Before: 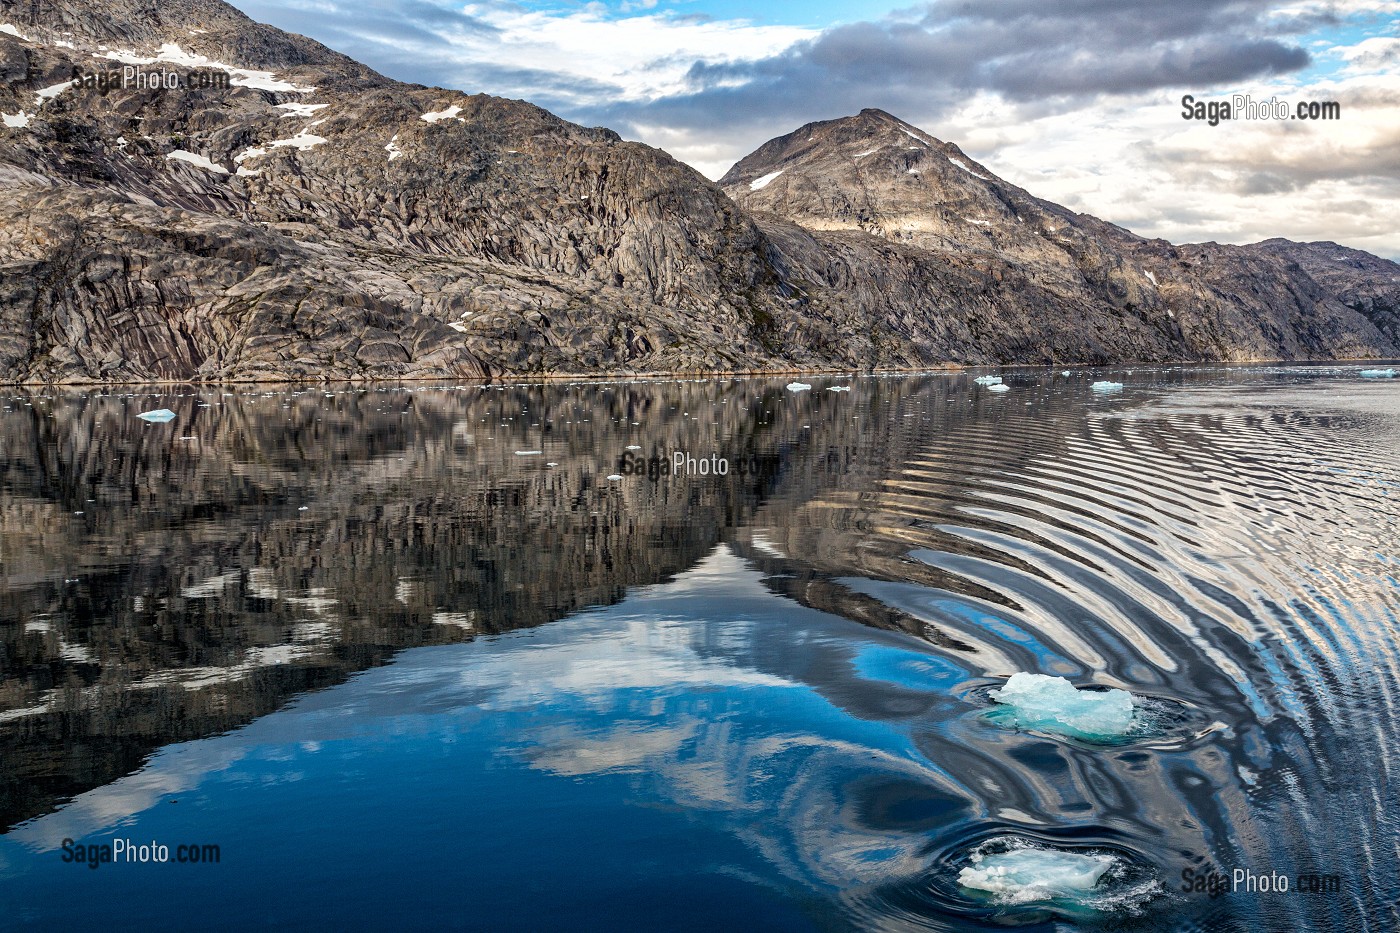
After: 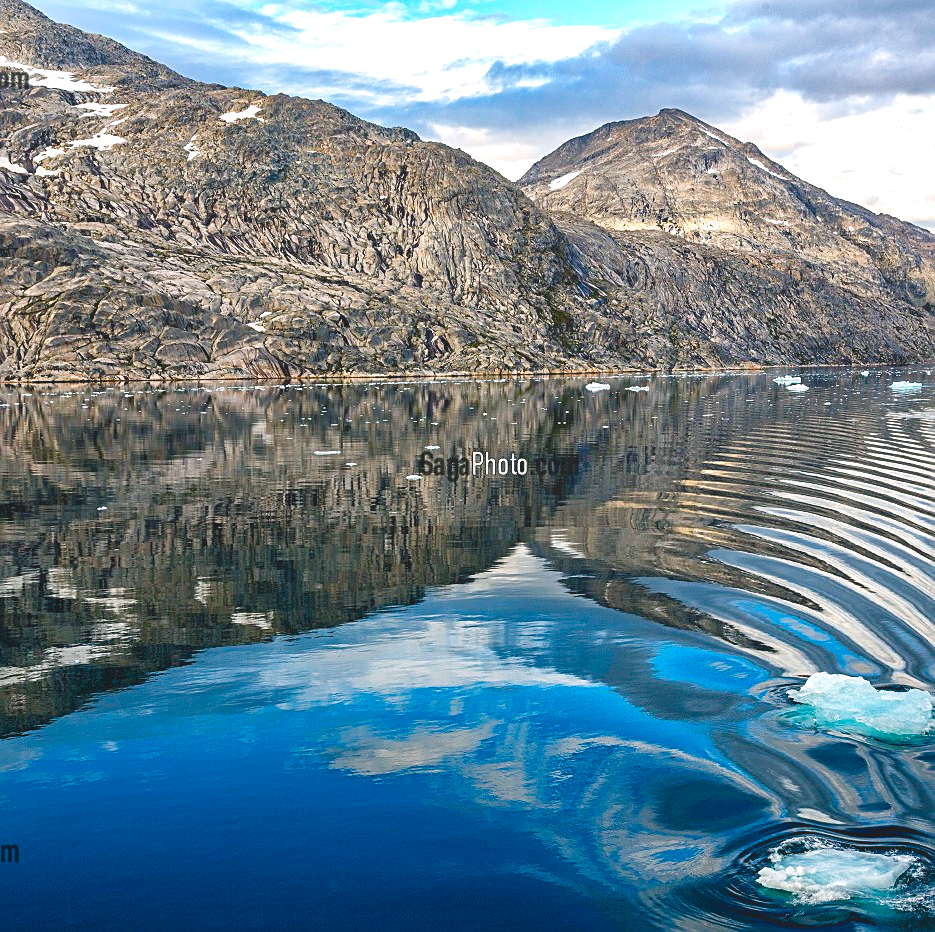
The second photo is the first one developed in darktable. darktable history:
sharpen: on, module defaults
exposure: black level correction 0, exposure 0.7 EV, compensate exposure bias true, compensate highlight preservation false
crop and rotate: left 14.478%, right 18.67%
local contrast: detail 69%
color balance rgb: power › luminance -7.689%, power › chroma 1.112%, power › hue 217.36°, perceptual saturation grading › global saturation 20%, perceptual saturation grading › highlights -24.773%, perceptual saturation grading › shadows 50.101%, global vibrance 20%
